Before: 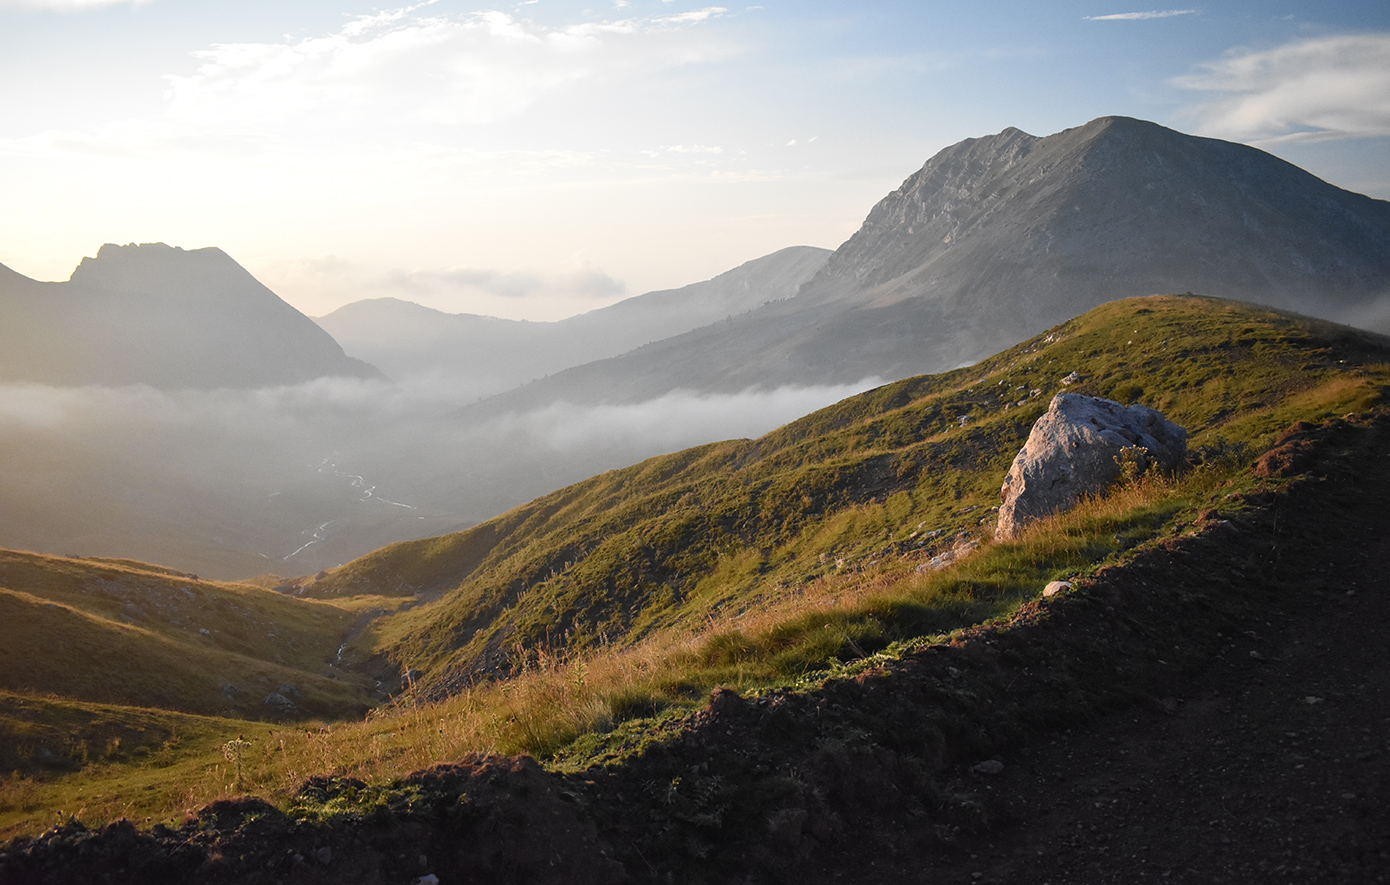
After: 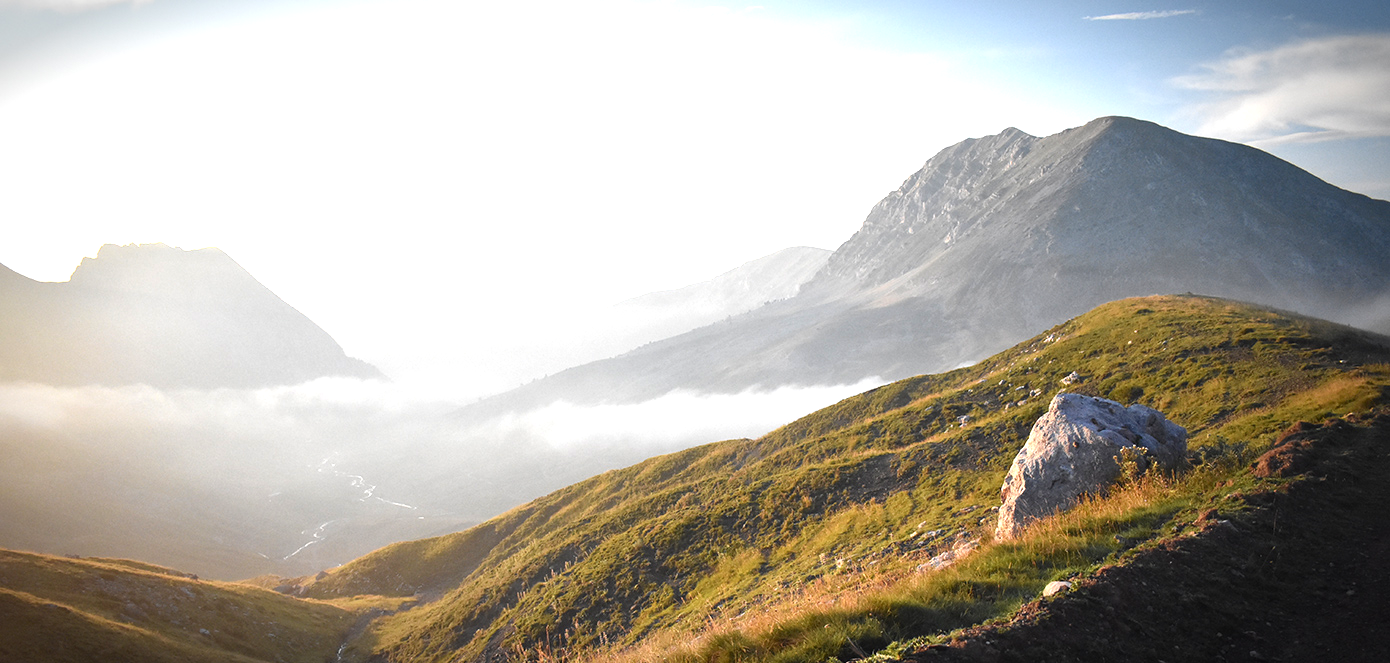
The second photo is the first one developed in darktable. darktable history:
crop: bottom 24.984%
vignetting: brightness -0.609, saturation 0.003, automatic ratio true
exposure: black level correction 0, exposure 1.1 EV, compensate highlight preservation false
